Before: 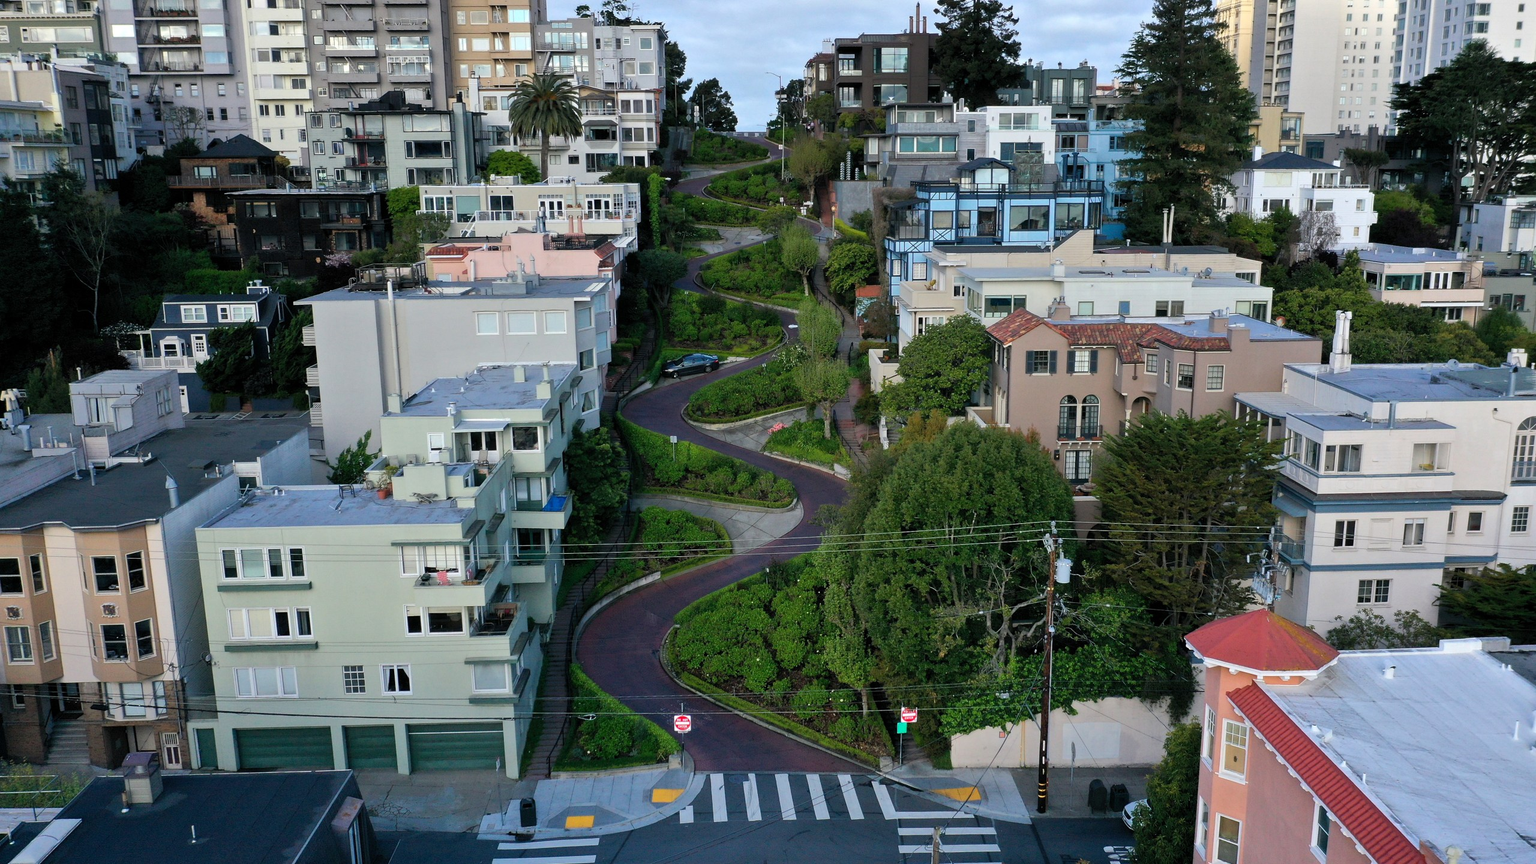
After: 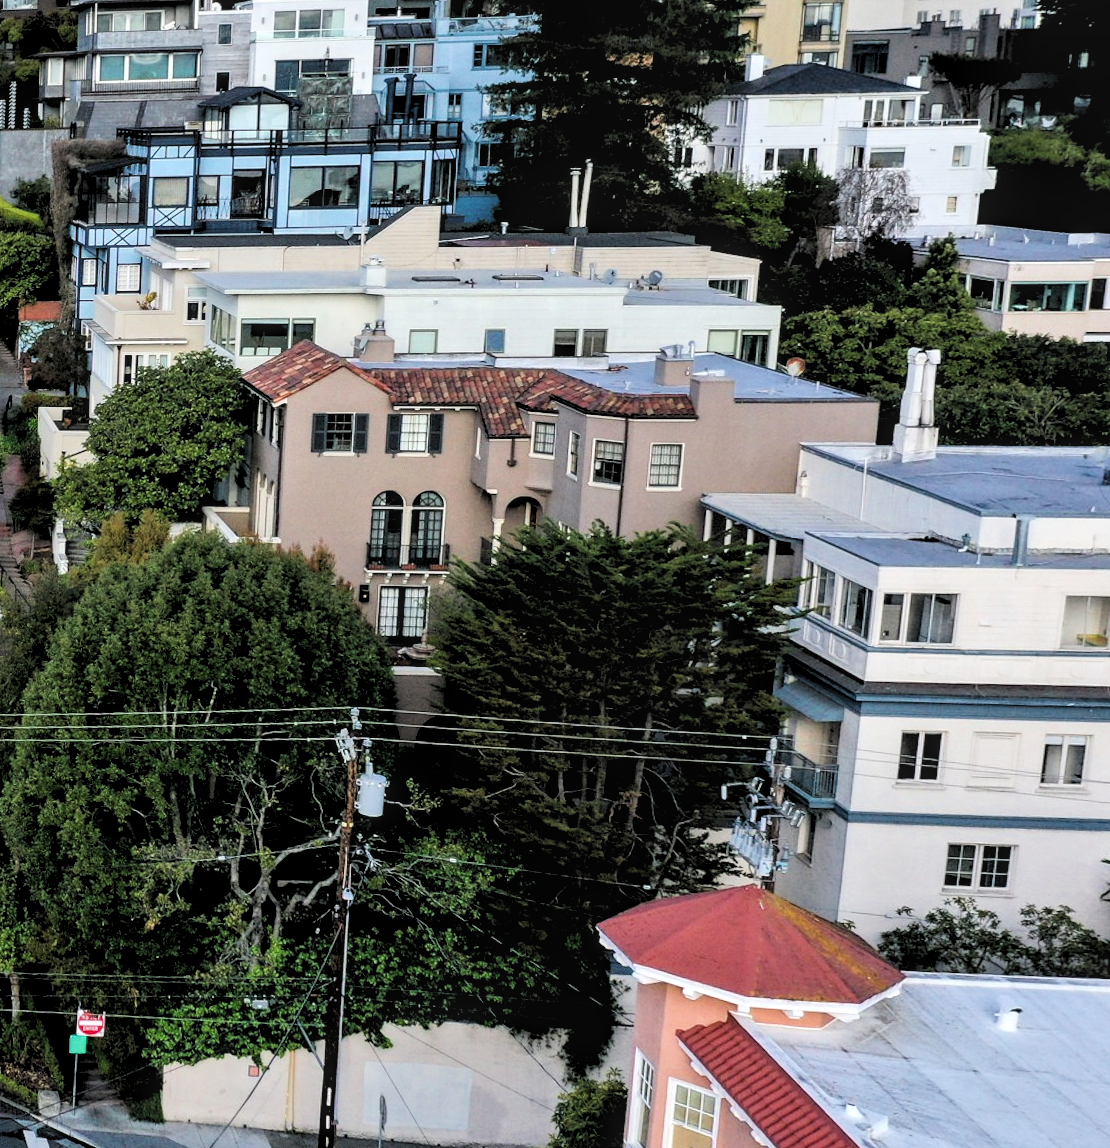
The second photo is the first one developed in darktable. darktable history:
crop: left 47.628%, top 6.643%, right 7.874%
local contrast: on, module defaults
levels: levels [0.182, 0.542, 0.902]
filmic rgb: black relative exposure -7.65 EV, white relative exposure 4.56 EV, hardness 3.61, contrast 1.05
rotate and perspective: rotation 1.69°, lens shift (vertical) -0.023, lens shift (horizontal) -0.291, crop left 0.025, crop right 0.988, crop top 0.092, crop bottom 0.842
exposure: black level correction -0.002, exposure 0.708 EV, compensate exposure bias true, compensate highlight preservation false
